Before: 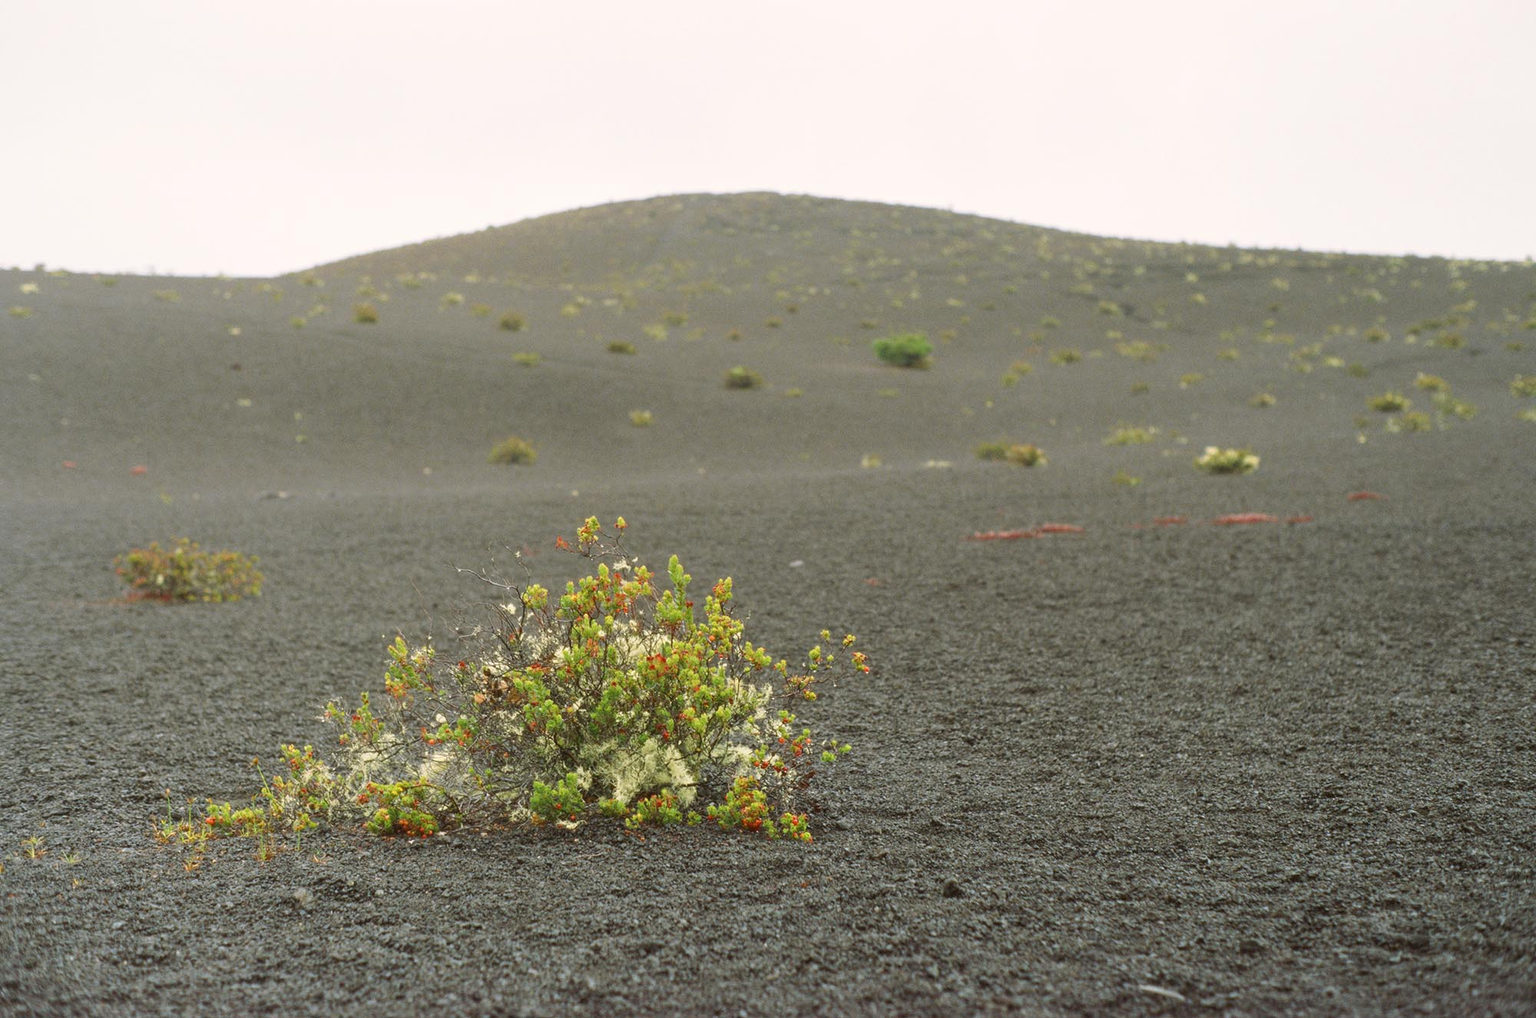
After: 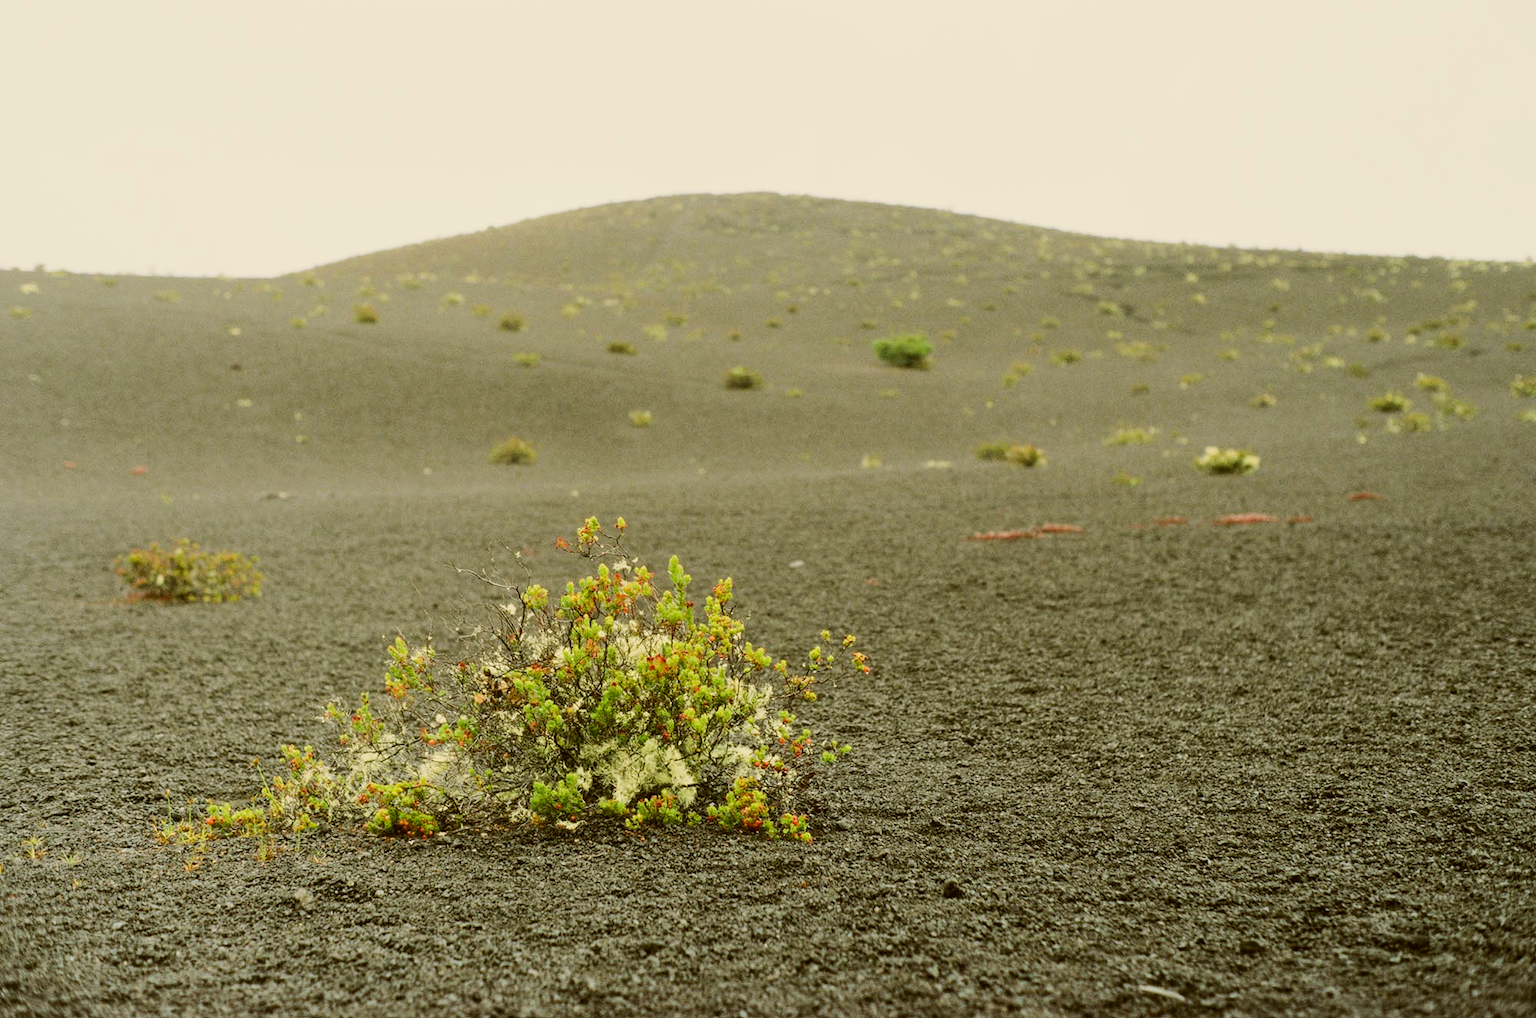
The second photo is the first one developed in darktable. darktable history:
color correction: highlights a* -1.43, highlights b* 10.12, shadows a* 0.395, shadows b* 19.35
filmic rgb: black relative exposure -7.65 EV, white relative exposure 4.56 EV, hardness 3.61
tone equalizer: -8 EV -0.75 EV, -7 EV -0.7 EV, -6 EV -0.6 EV, -5 EV -0.4 EV, -3 EV 0.4 EV, -2 EV 0.6 EV, -1 EV 0.7 EV, +0 EV 0.75 EV, edges refinement/feathering 500, mask exposure compensation -1.57 EV, preserve details no
